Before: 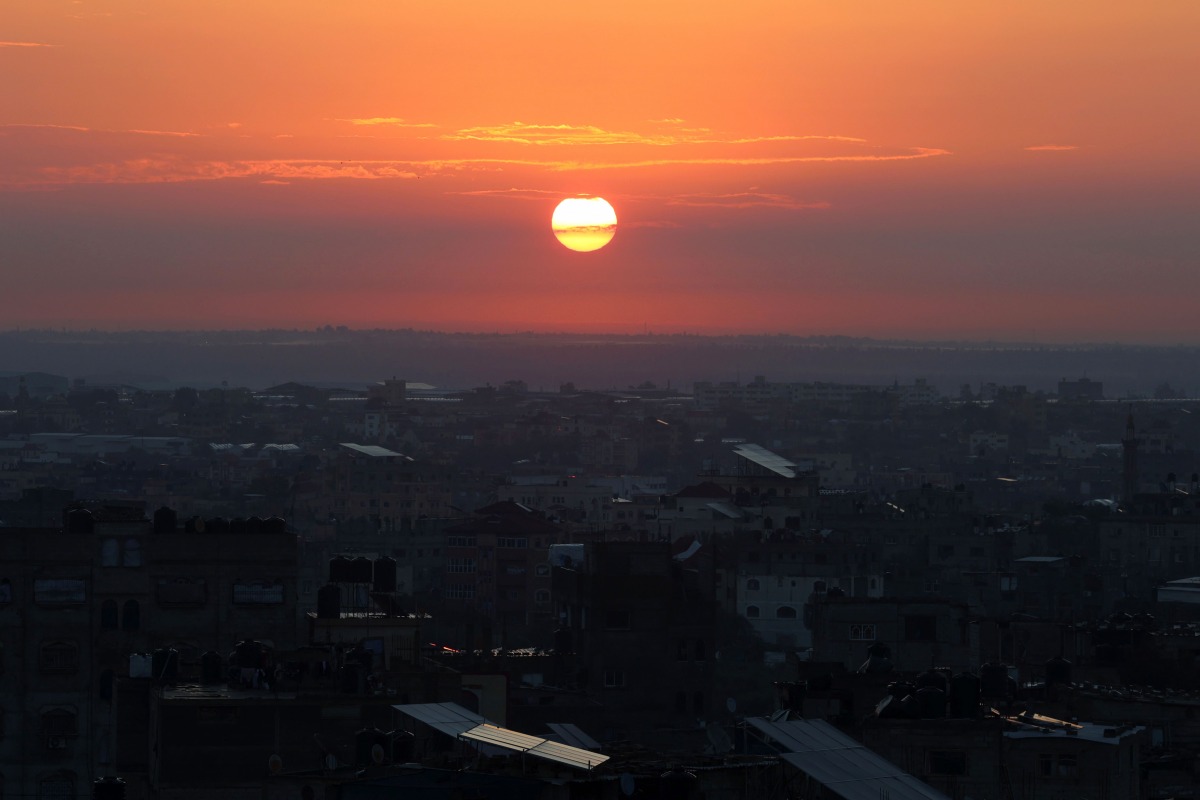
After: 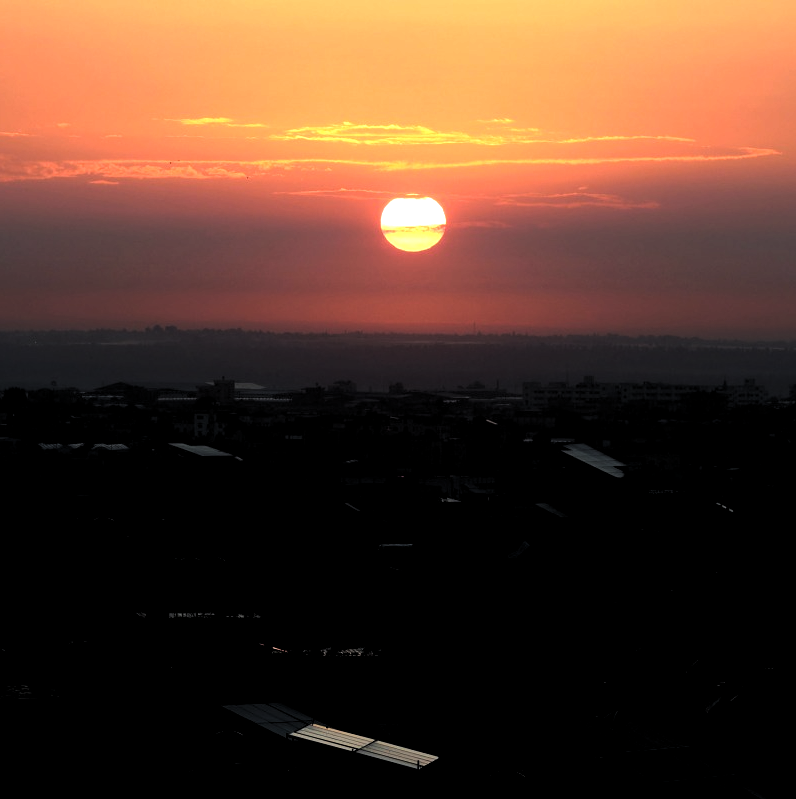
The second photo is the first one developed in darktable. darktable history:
levels: levels [0.129, 0.519, 0.867]
crop and rotate: left 14.309%, right 19.287%
tone equalizer: -8 EV -0.432 EV, -7 EV -0.388 EV, -6 EV -0.337 EV, -5 EV -0.203 EV, -3 EV 0.243 EV, -2 EV 0.357 EV, -1 EV 0.385 EV, +0 EV 0.408 EV, smoothing diameter 2.11%, edges refinement/feathering 20.52, mask exposure compensation -1.57 EV, filter diffusion 5
